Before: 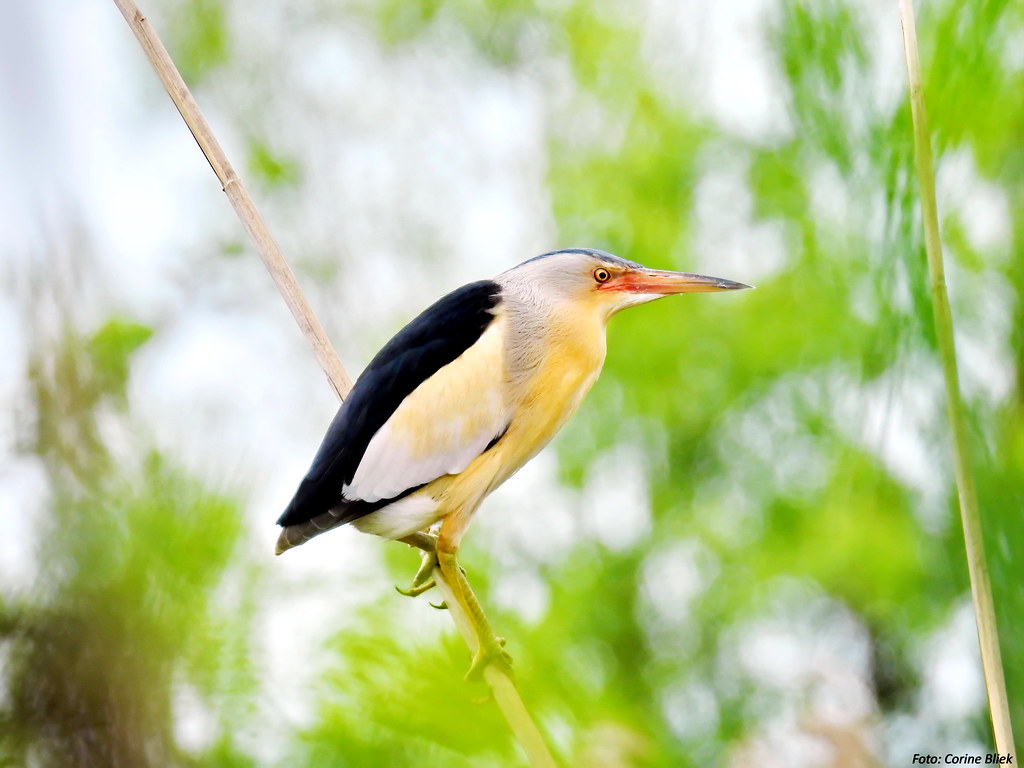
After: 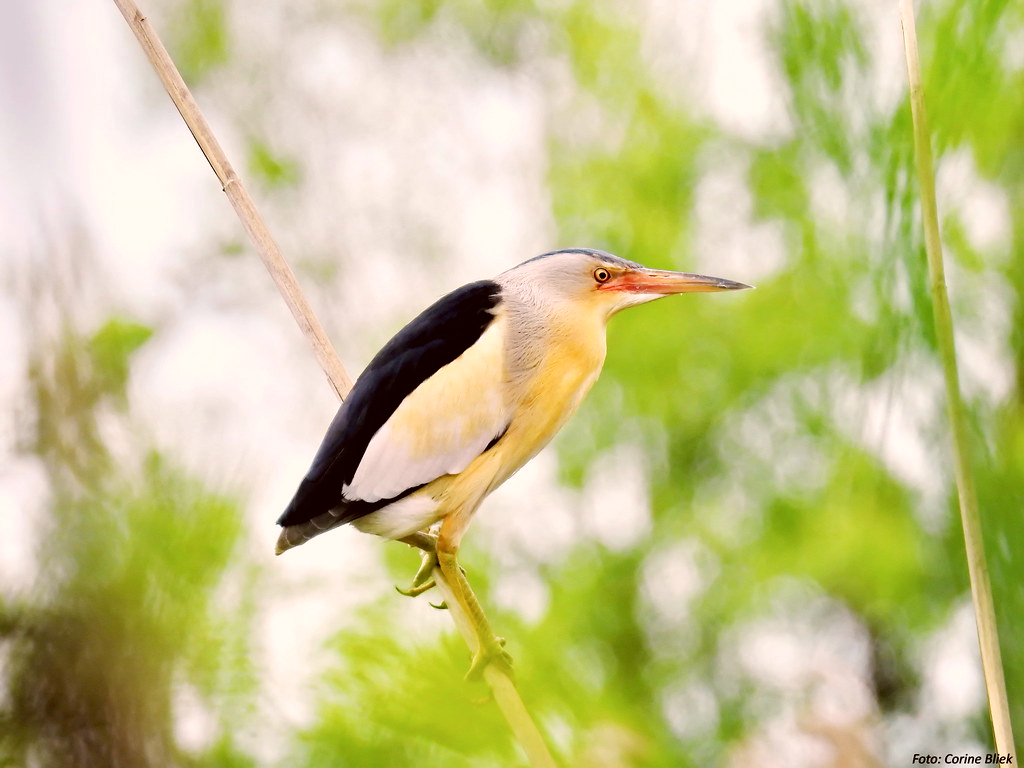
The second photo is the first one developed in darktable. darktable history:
color correction: highlights a* 6.22, highlights b* 7.52, shadows a* 6.55, shadows b* 7, saturation 0.881
